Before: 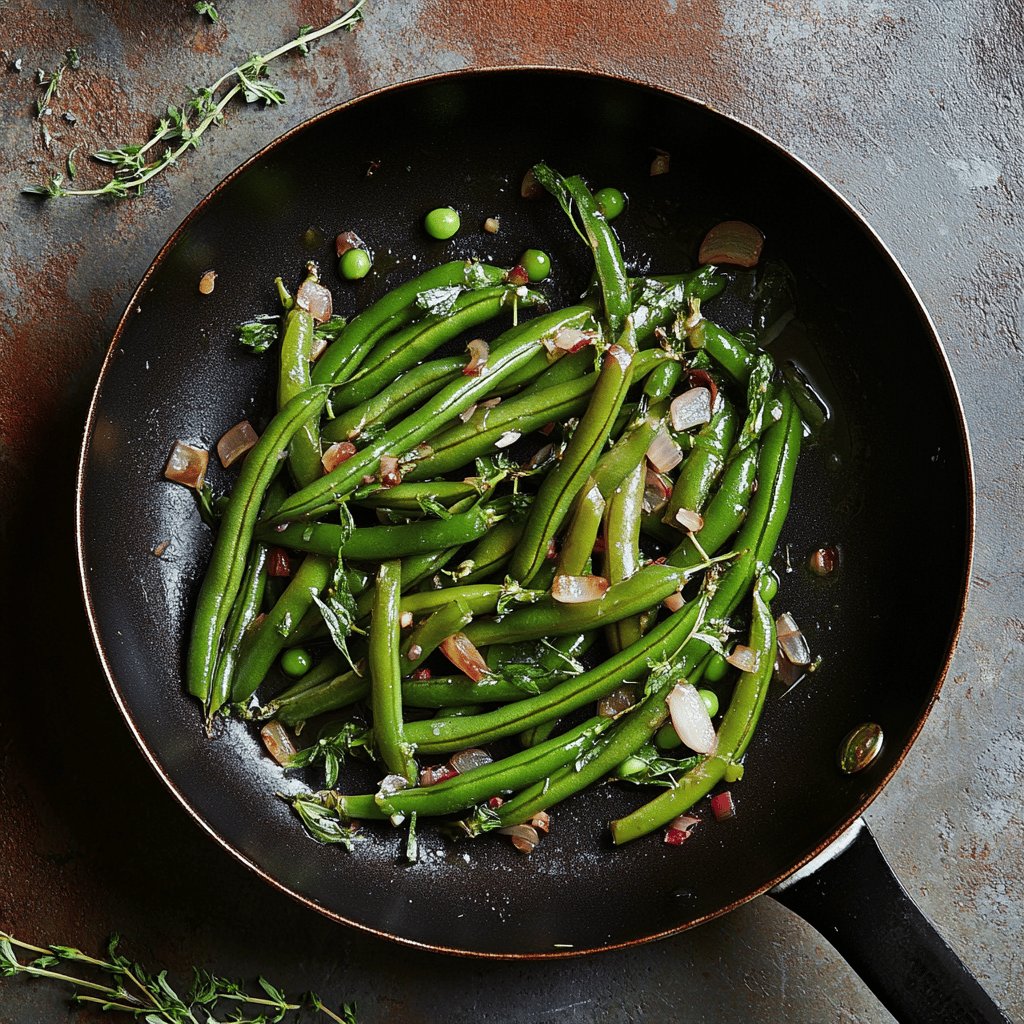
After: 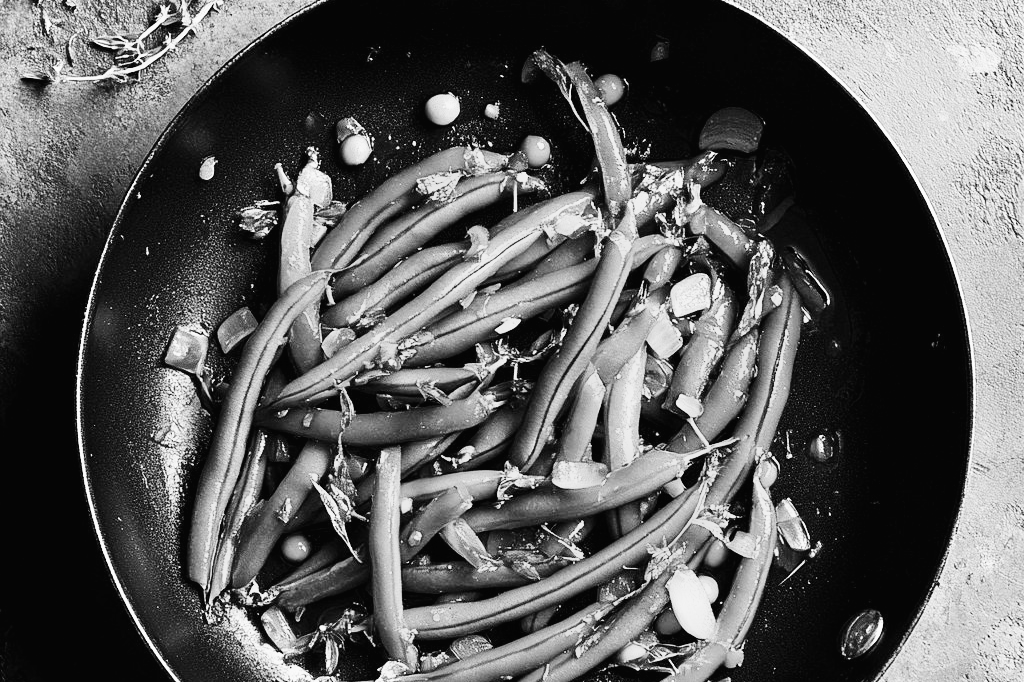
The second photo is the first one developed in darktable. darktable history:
base curve: curves: ch0 [(0, 0.003) (0.001, 0.002) (0.006, 0.004) (0.02, 0.022) (0.048, 0.086) (0.094, 0.234) (0.162, 0.431) (0.258, 0.629) (0.385, 0.8) (0.548, 0.918) (0.751, 0.988) (1, 1)], preserve colors none
contrast brightness saturation: contrast 0.04, saturation 0.16
monochrome: a 16.06, b 15.48, size 1
crop: top 11.166%, bottom 22.168%
